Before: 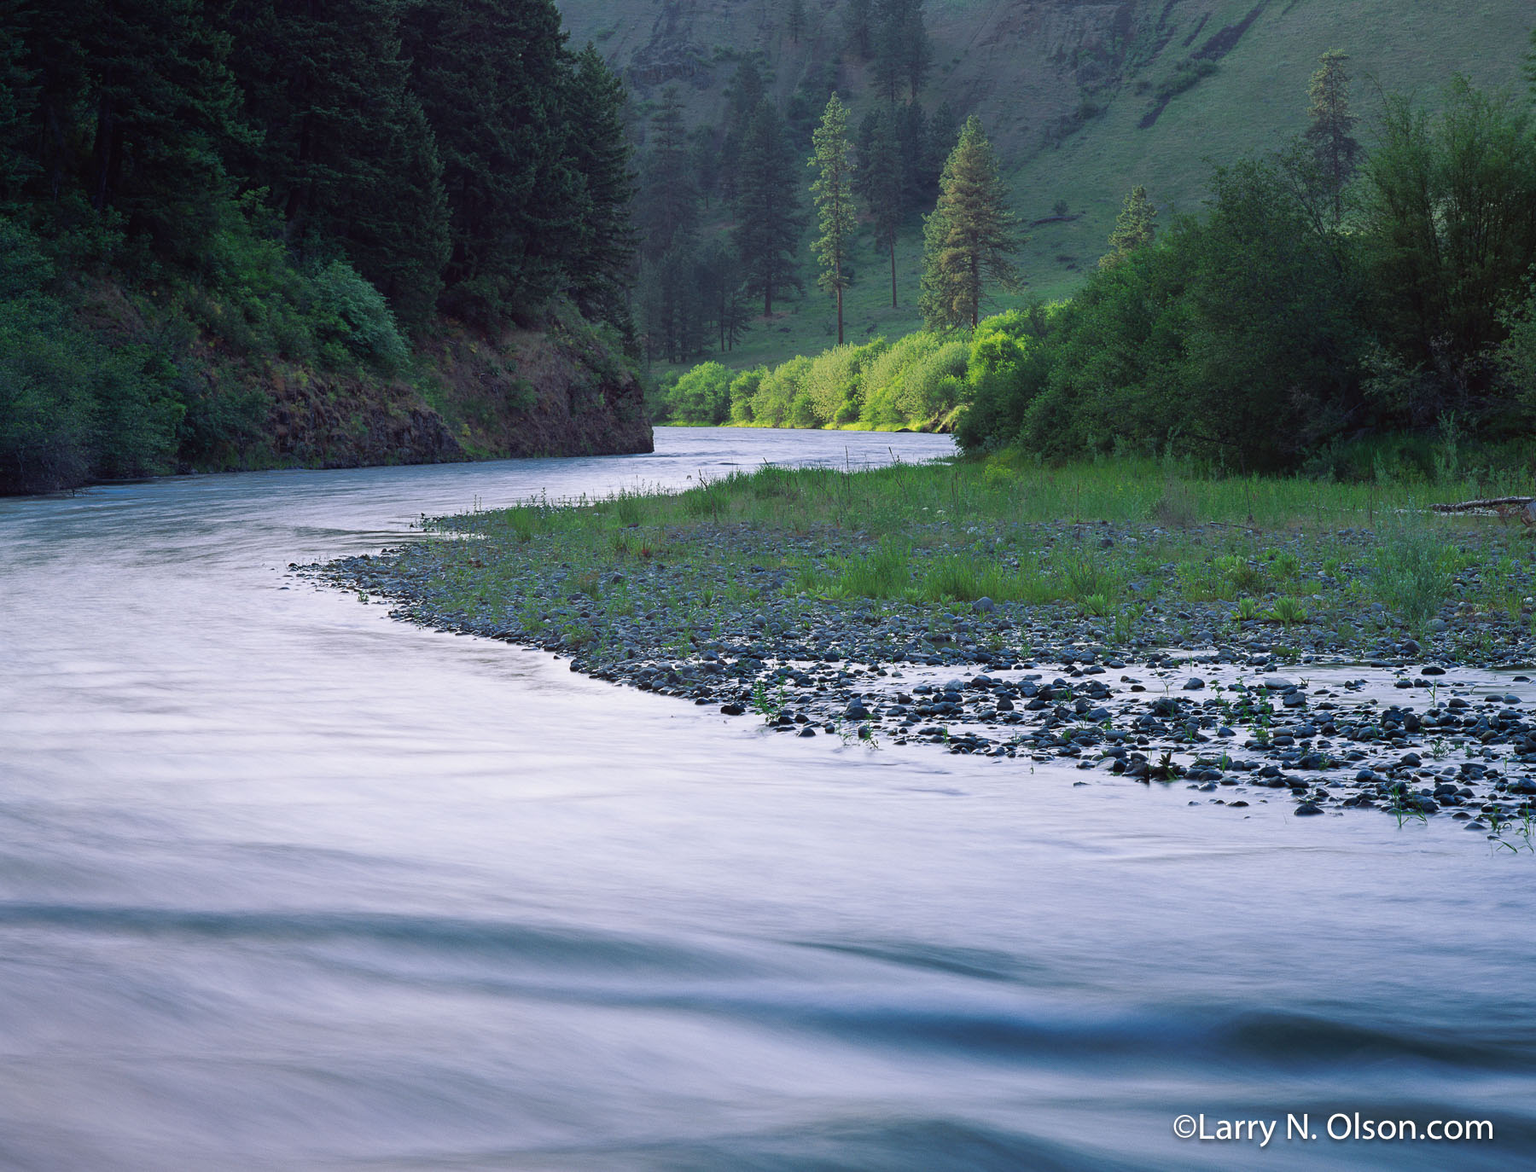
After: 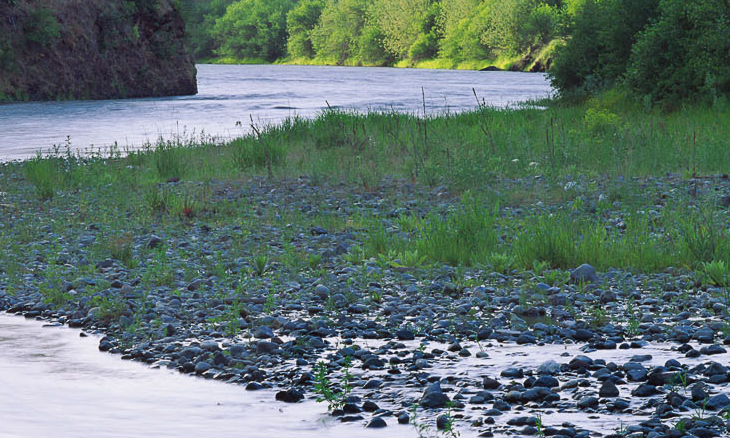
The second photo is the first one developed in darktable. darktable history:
crop: left 31.621%, top 31.755%, right 27.802%, bottom 36.309%
